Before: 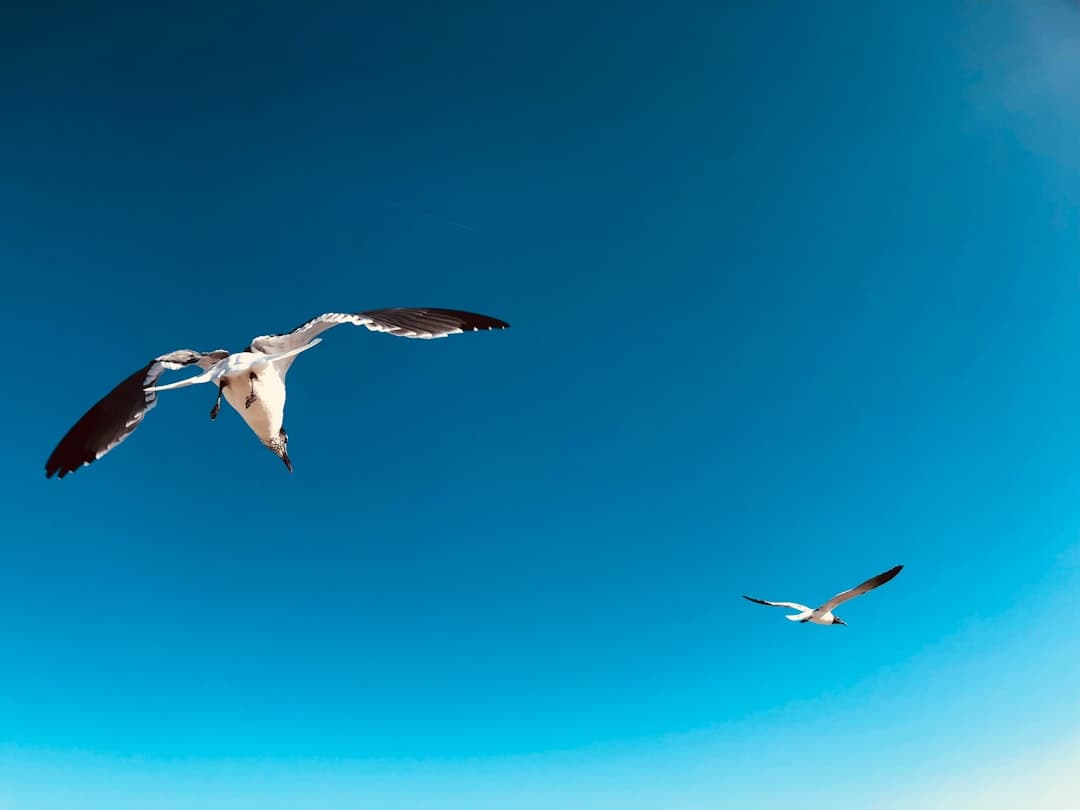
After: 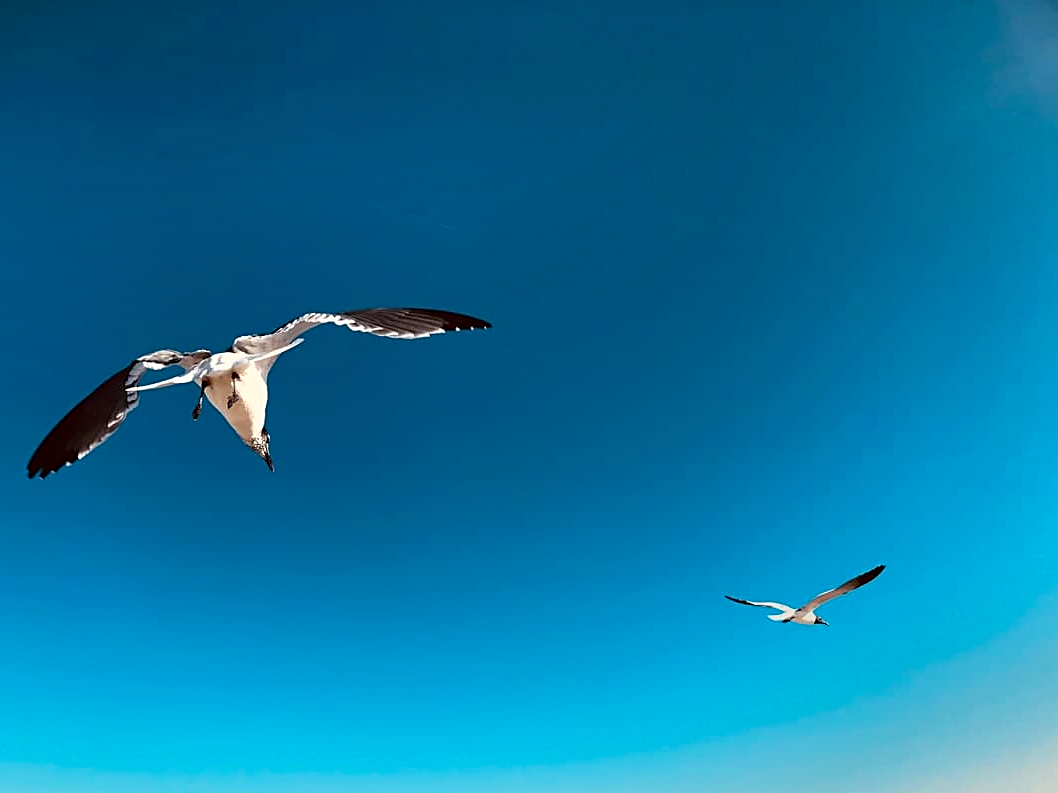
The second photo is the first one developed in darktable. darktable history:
haze removal: compatibility mode true, adaptive false
crop: left 1.743%, right 0.268%, bottom 2.011%
tone equalizer: -7 EV -0.63 EV, -6 EV 1 EV, -5 EV -0.45 EV, -4 EV 0.43 EV, -3 EV 0.41 EV, -2 EV 0.15 EV, -1 EV -0.15 EV, +0 EV -0.39 EV, smoothing diameter 25%, edges refinement/feathering 10, preserve details guided filter
sharpen: on, module defaults
